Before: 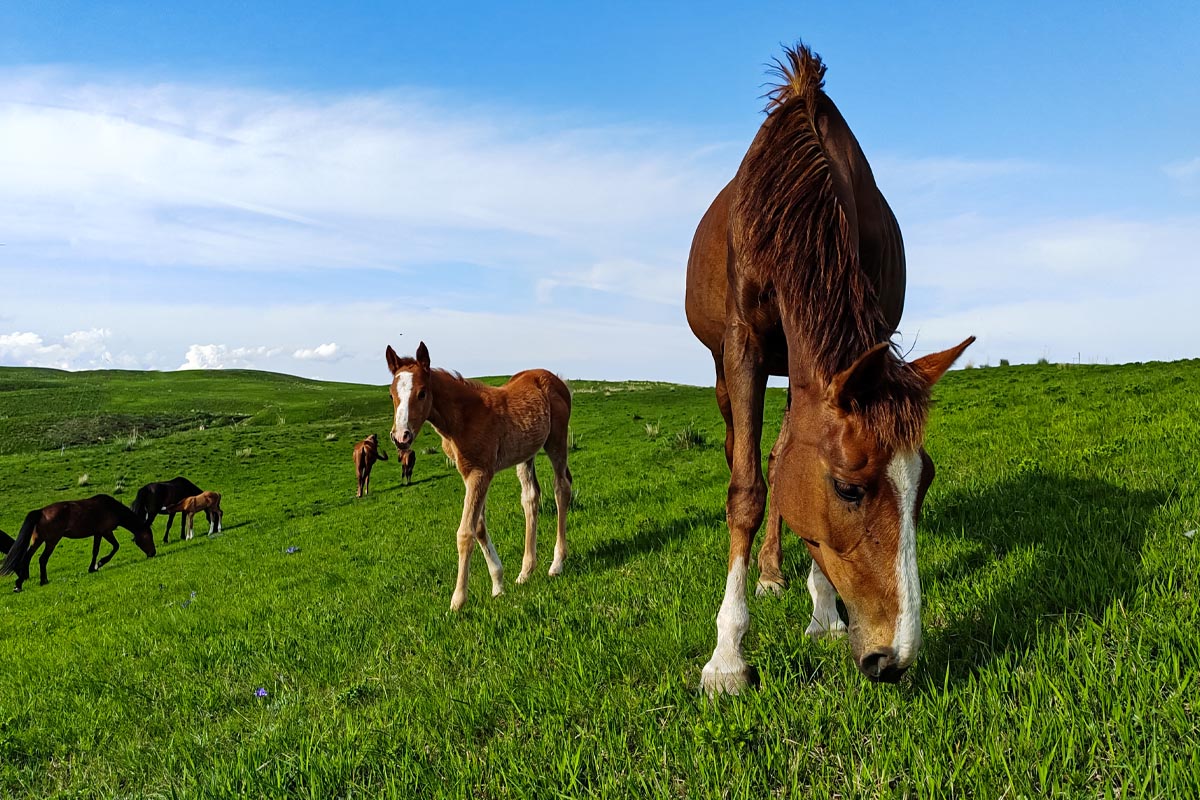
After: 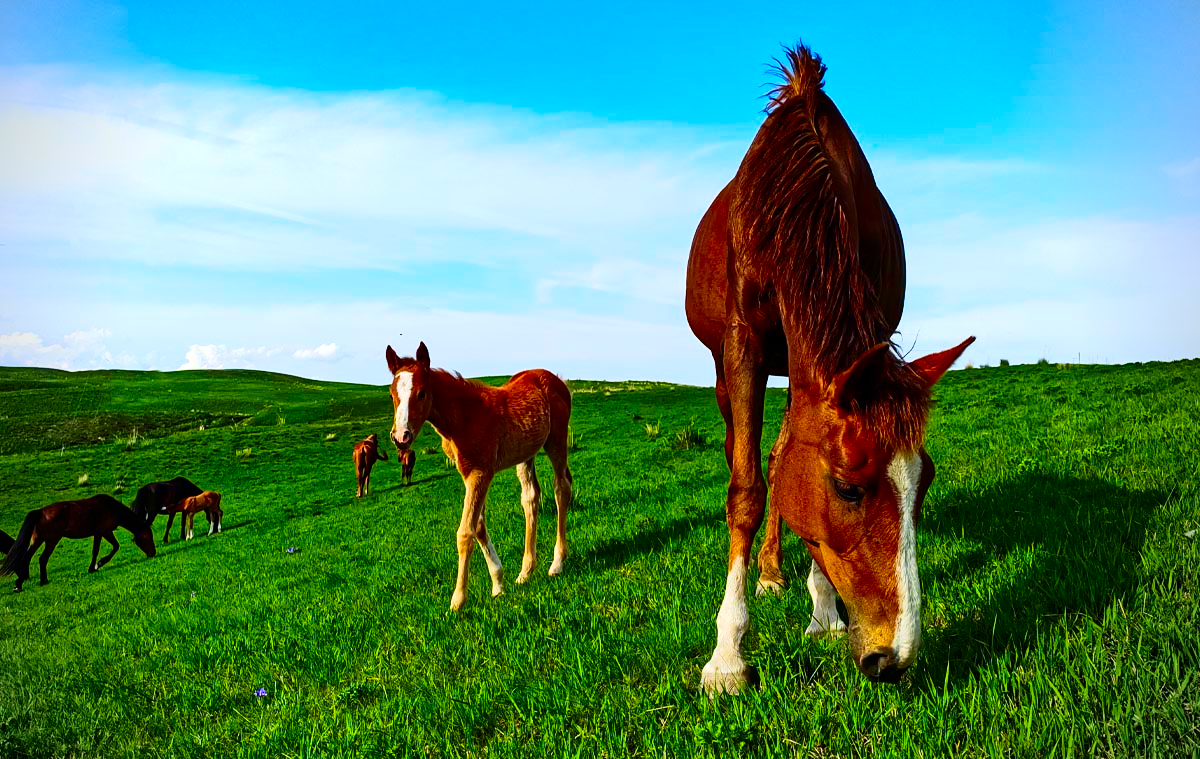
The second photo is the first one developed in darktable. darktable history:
crop and rotate: top 0%, bottom 5.097%
contrast brightness saturation: contrast 0.26, brightness 0.02, saturation 0.87
color correction: highlights a* -0.182, highlights b* -0.124
vignetting: on, module defaults
